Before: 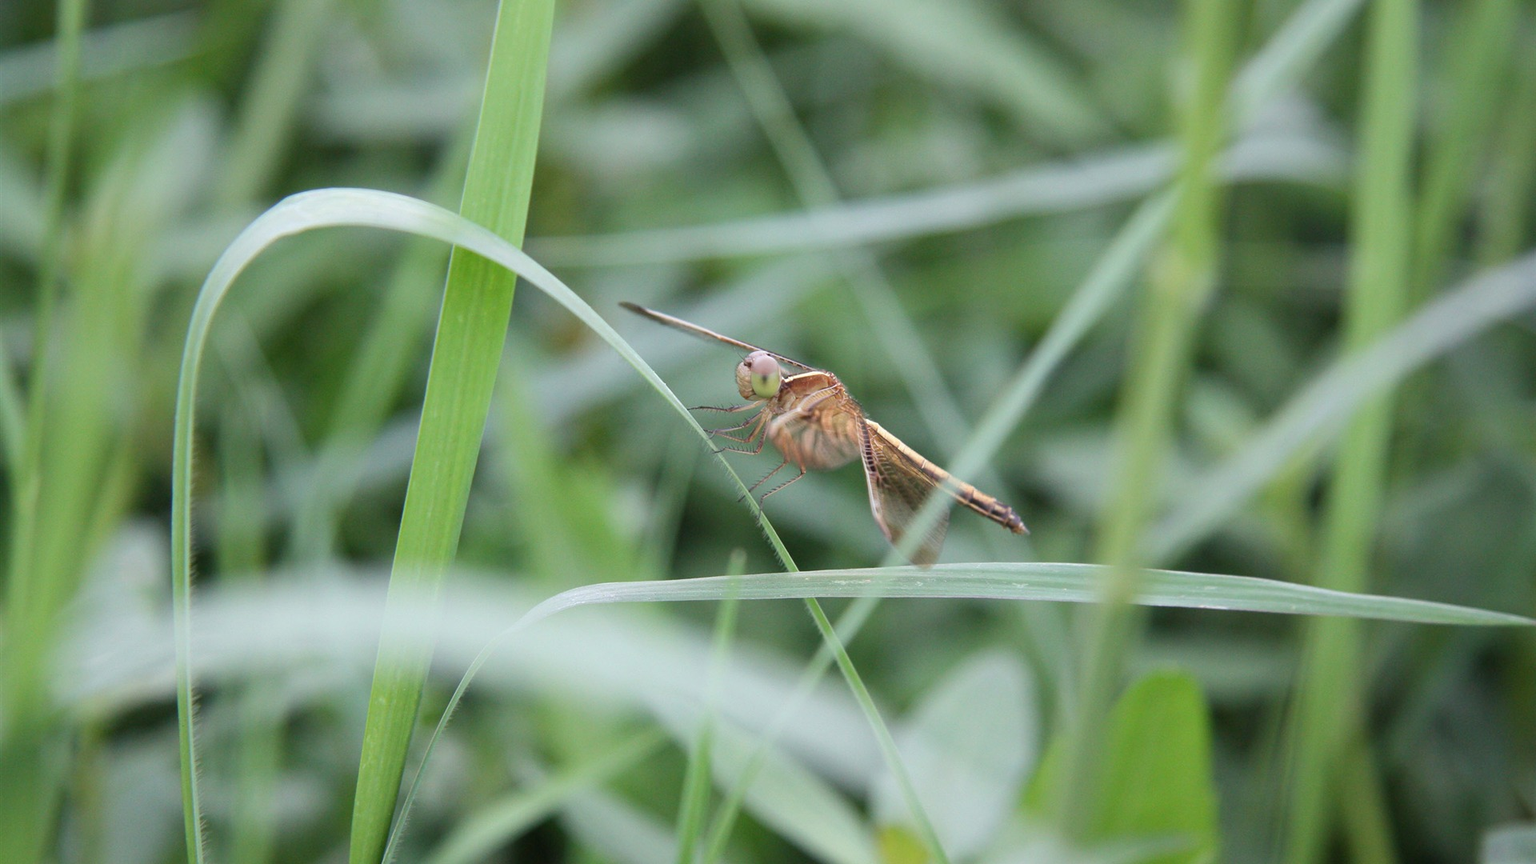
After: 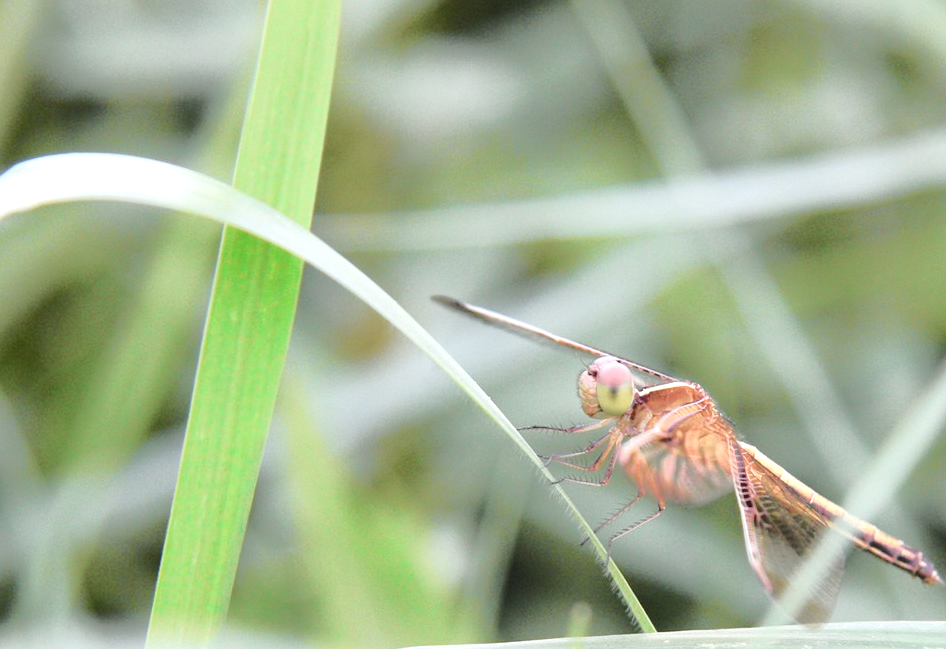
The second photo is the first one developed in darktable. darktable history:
tone curve: curves: ch0 [(0, 0) (0.104, 0.061) (0.239, 0.201) (0.327, 0.317) (0.401, 0.443) (0.489, 0.566) (0.65, 0.68) (0.832, 0.858) (1, 0.977)]; ch1 [(0, 0) (0.161, 0.092) (0.35, 0.33) (0.379, 0.401) (0.447, 0.476) (0.495, 0.499) (0.515, 0.518) (0.534, 0.557) (0.602, 0.625) (0.712, 0.706) (1, 1)]; ch2 [(0, 0) (0.359, 0.372) (0.437, 0.437) (0.502, 0.501) (0.55, 0.534) (0.592, 0.601) (0.647, 0.64) (1, 1)], color space Lab, independent channels, preserve colors none
exposure: black level correction 0, exposure 0.7 EV, compensate exposure bias true, compensate highlight preservation false
crop: left 17.835%, top 7.675%, right 32.881%, bottom 32.213%
